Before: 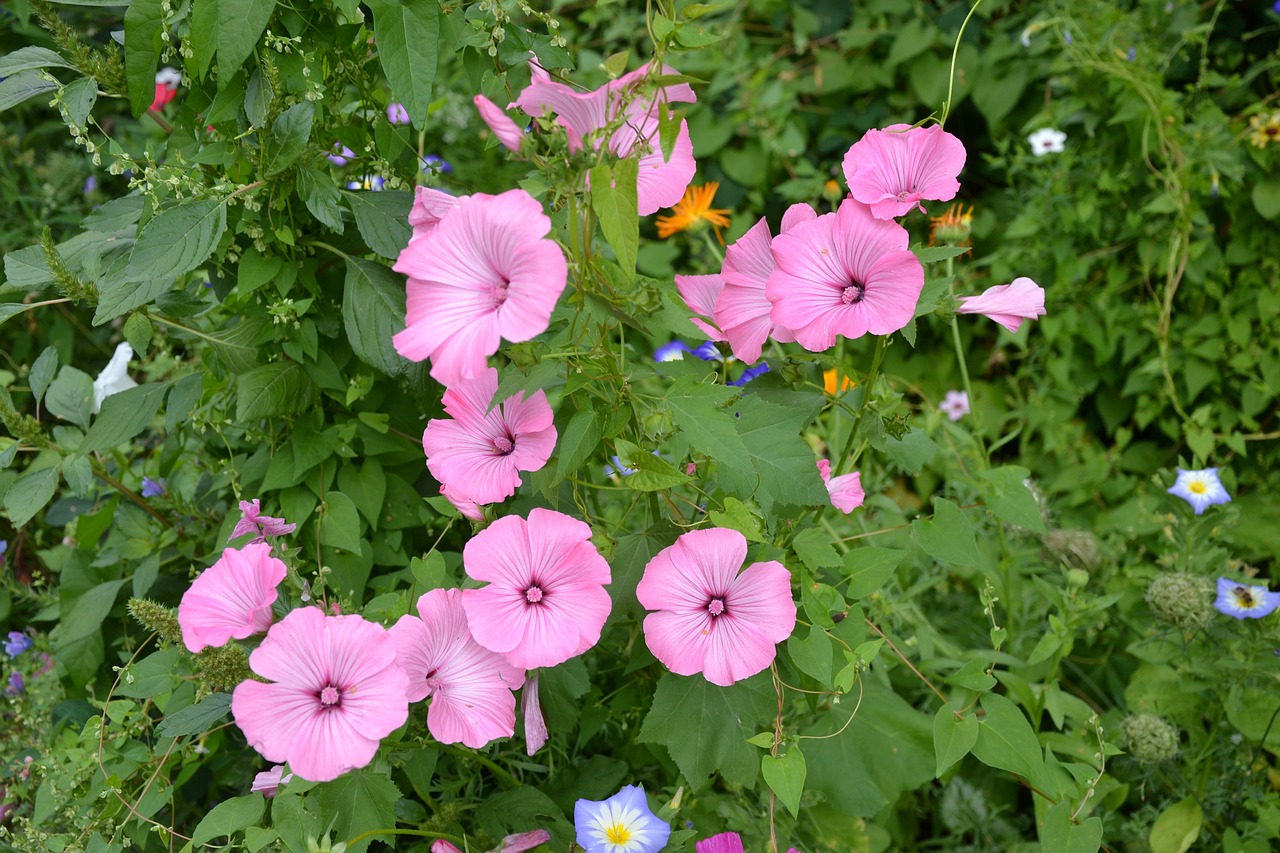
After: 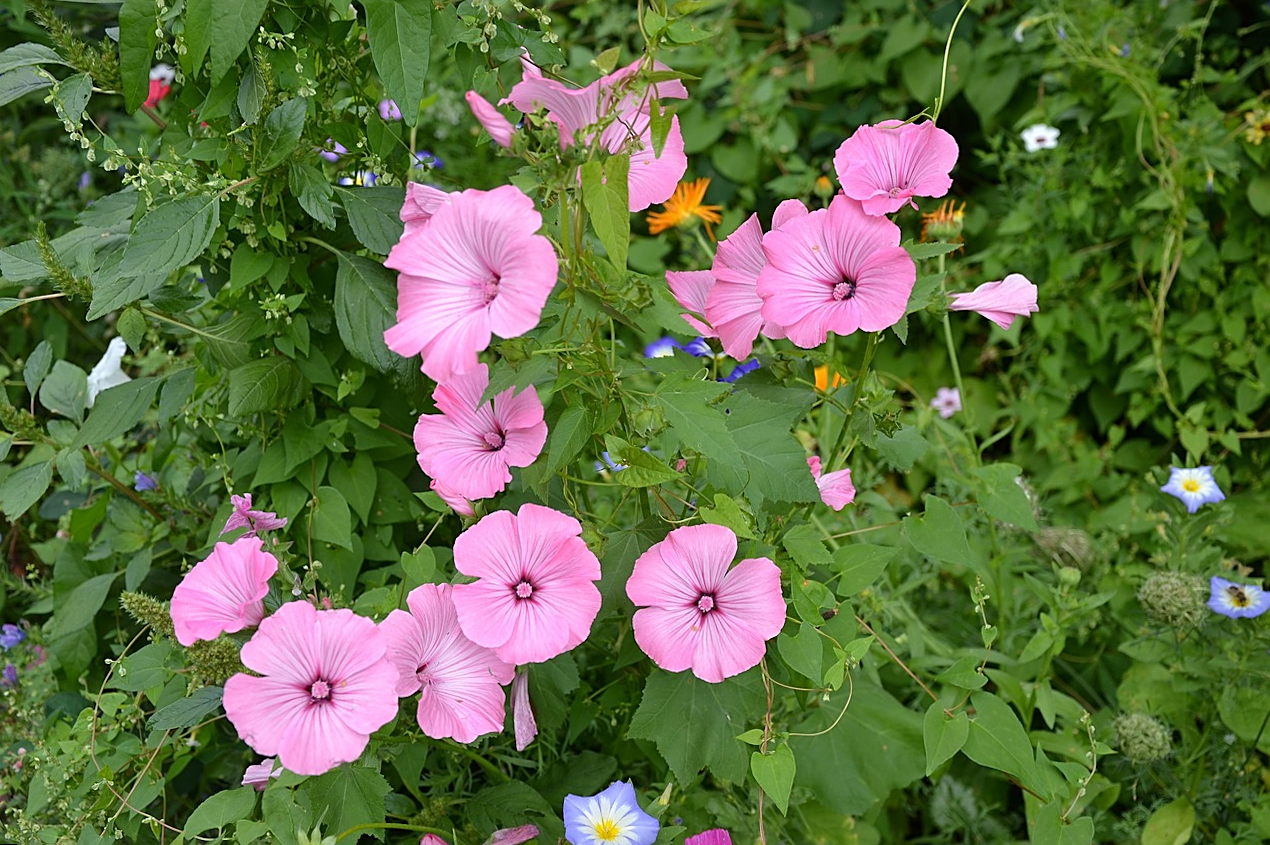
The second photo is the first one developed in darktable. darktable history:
sharpen: on, module defaults
rotate and perspective: rotation 0.192°, lens shift (horizontal) -0.015, crop left 0.005, crop right 0.996, crop top 0.006, crop bottom 0.99
